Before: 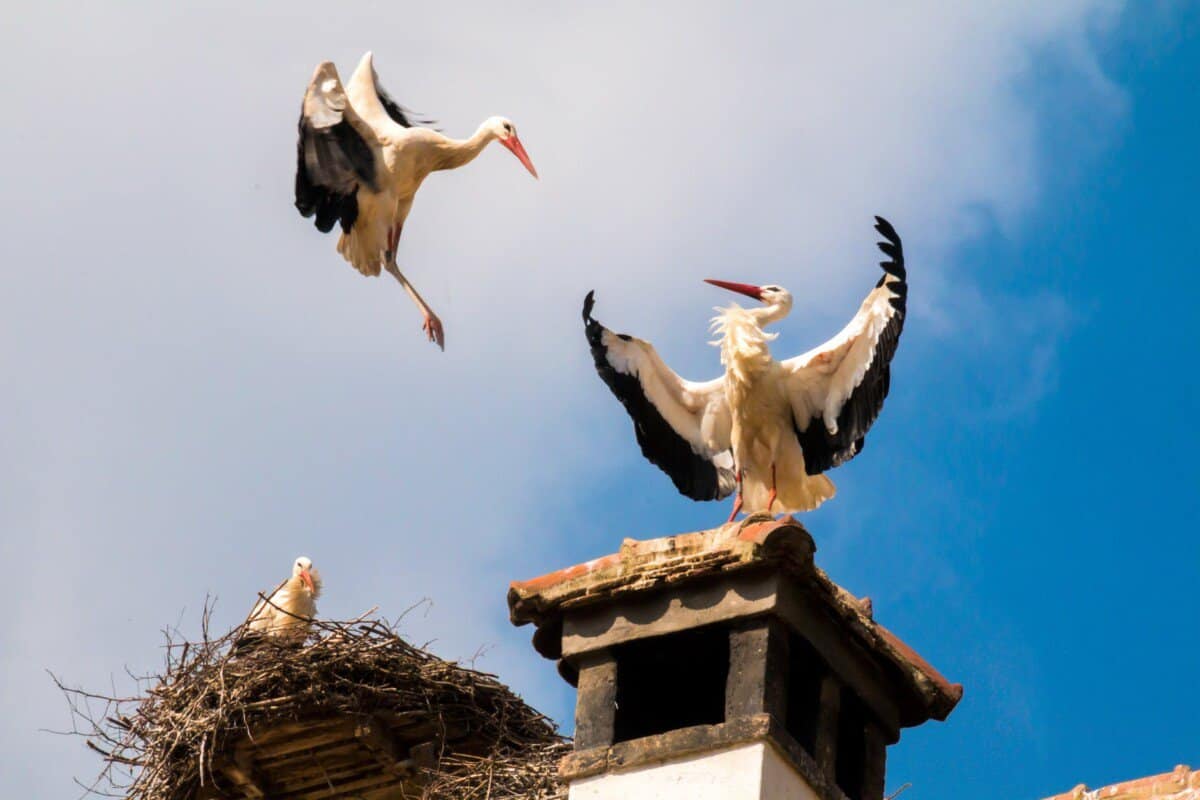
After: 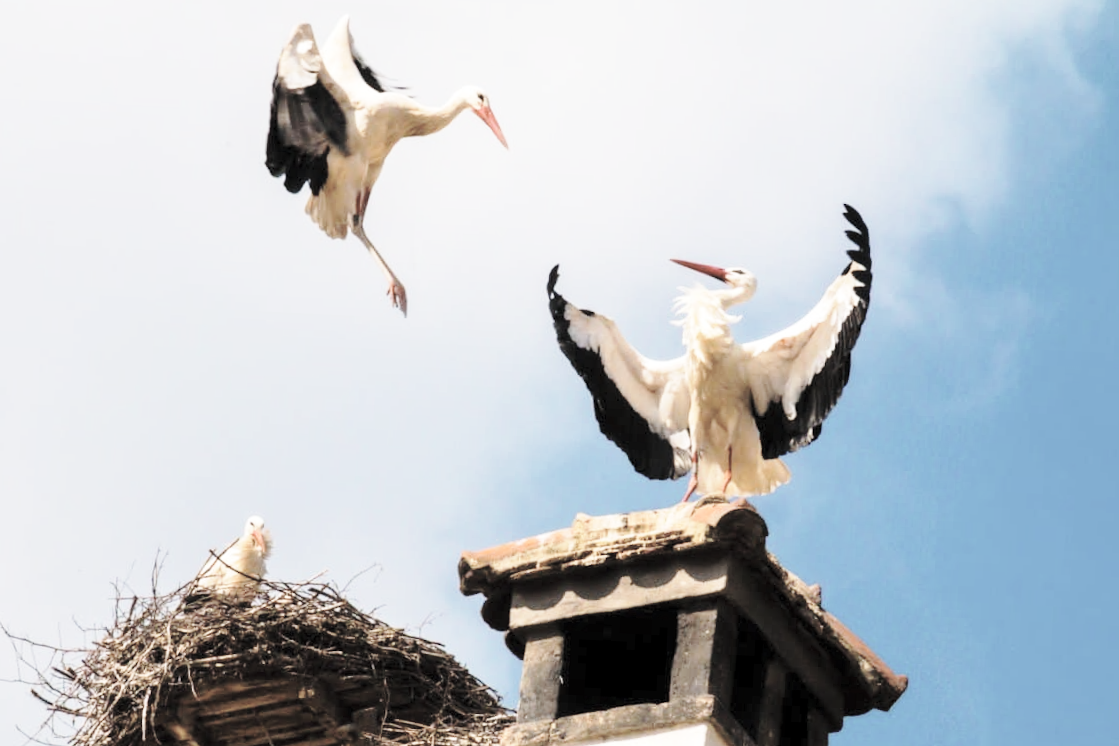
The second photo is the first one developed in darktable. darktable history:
base curve: curves: ch0 [(0, 0) (0.028, 0.03) (0.121, 0.232) (0.46, 0.748) (0.859, 0.968) (1, 1)], exposure shift 0.573, preserve colors none
contrast brightness saturation: brightness 0.187, saturation -0.501
crop and rotate: angle -2.81°
